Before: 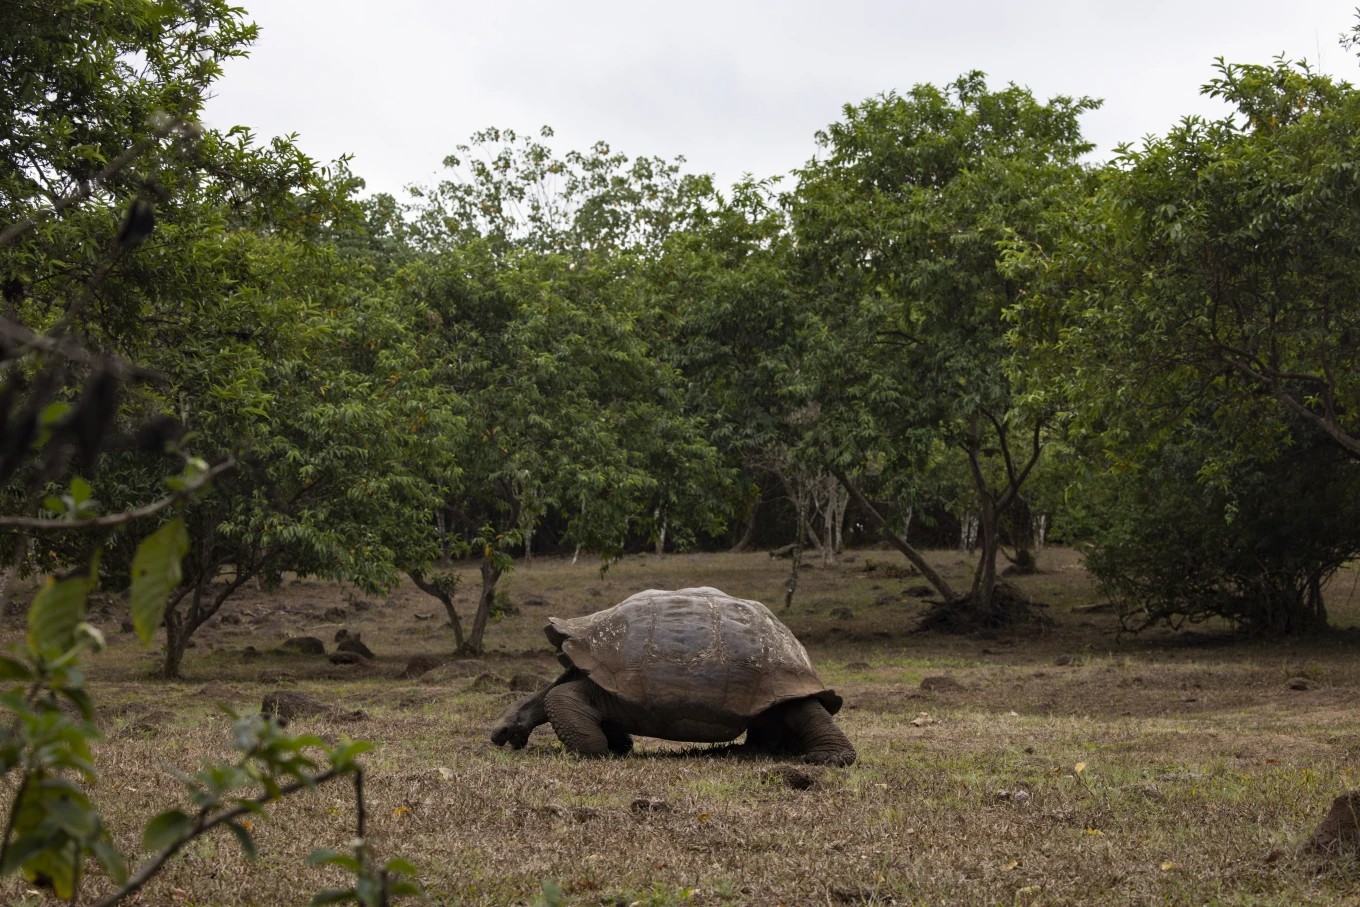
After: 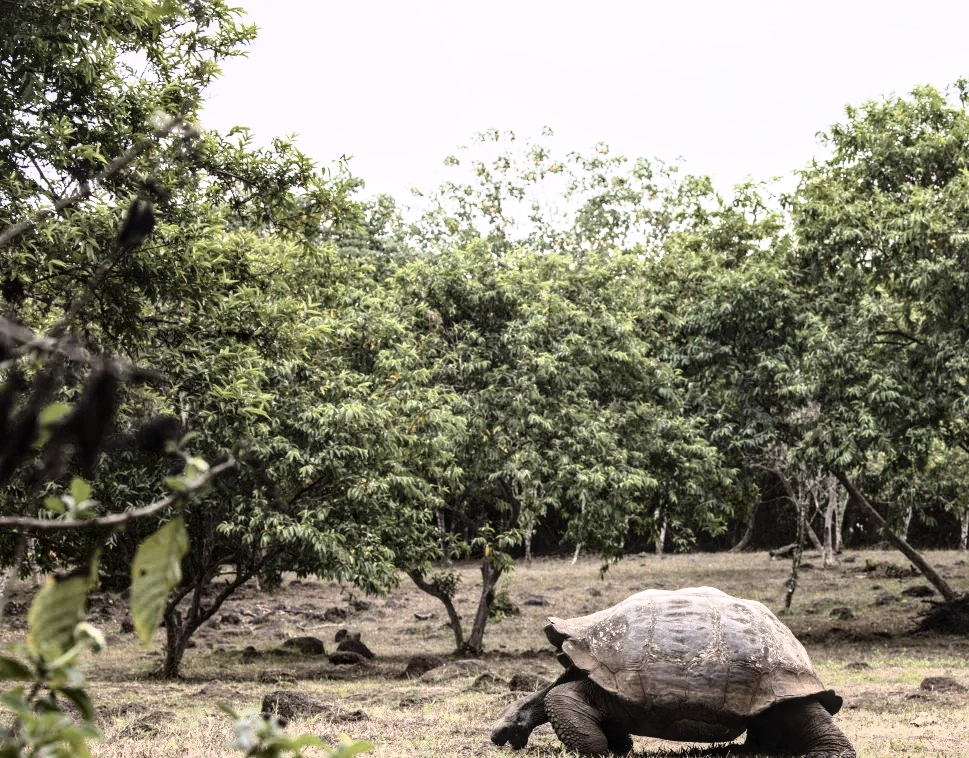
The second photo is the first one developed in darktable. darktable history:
exposure: exposure -0.158 EV, compensate highlight preservation false
contrast brightness saturation: contrast 0.372, brightness 0.513
color calibration: illuminant custom, x 0.347, y 0.365, temperature 4923.88 K
local contrast: on, module defaults
crop: right 28.73%, bottom 16.371%
tone curve: curves: ch0 [(0, 0) (0.003, 0.001) (0.011, 0.004) (0.025, 0.009) (0.044, 0.016) (0.069, 0.025) (0.1, 0.036) (0.136, 0.059) (0.177, 0.103) (0.224, 0.175) (0.277, 0.274) (0.335, 0.395) (0.399, 0.52) (0.468, 0.635) (0.543, 0.733) (0.623, 0.817) (0.709, 0.888) (0.801, 0.93) (0.898, 0.964) (1, 1)], color space Lab, independent channels, preserve colors none
